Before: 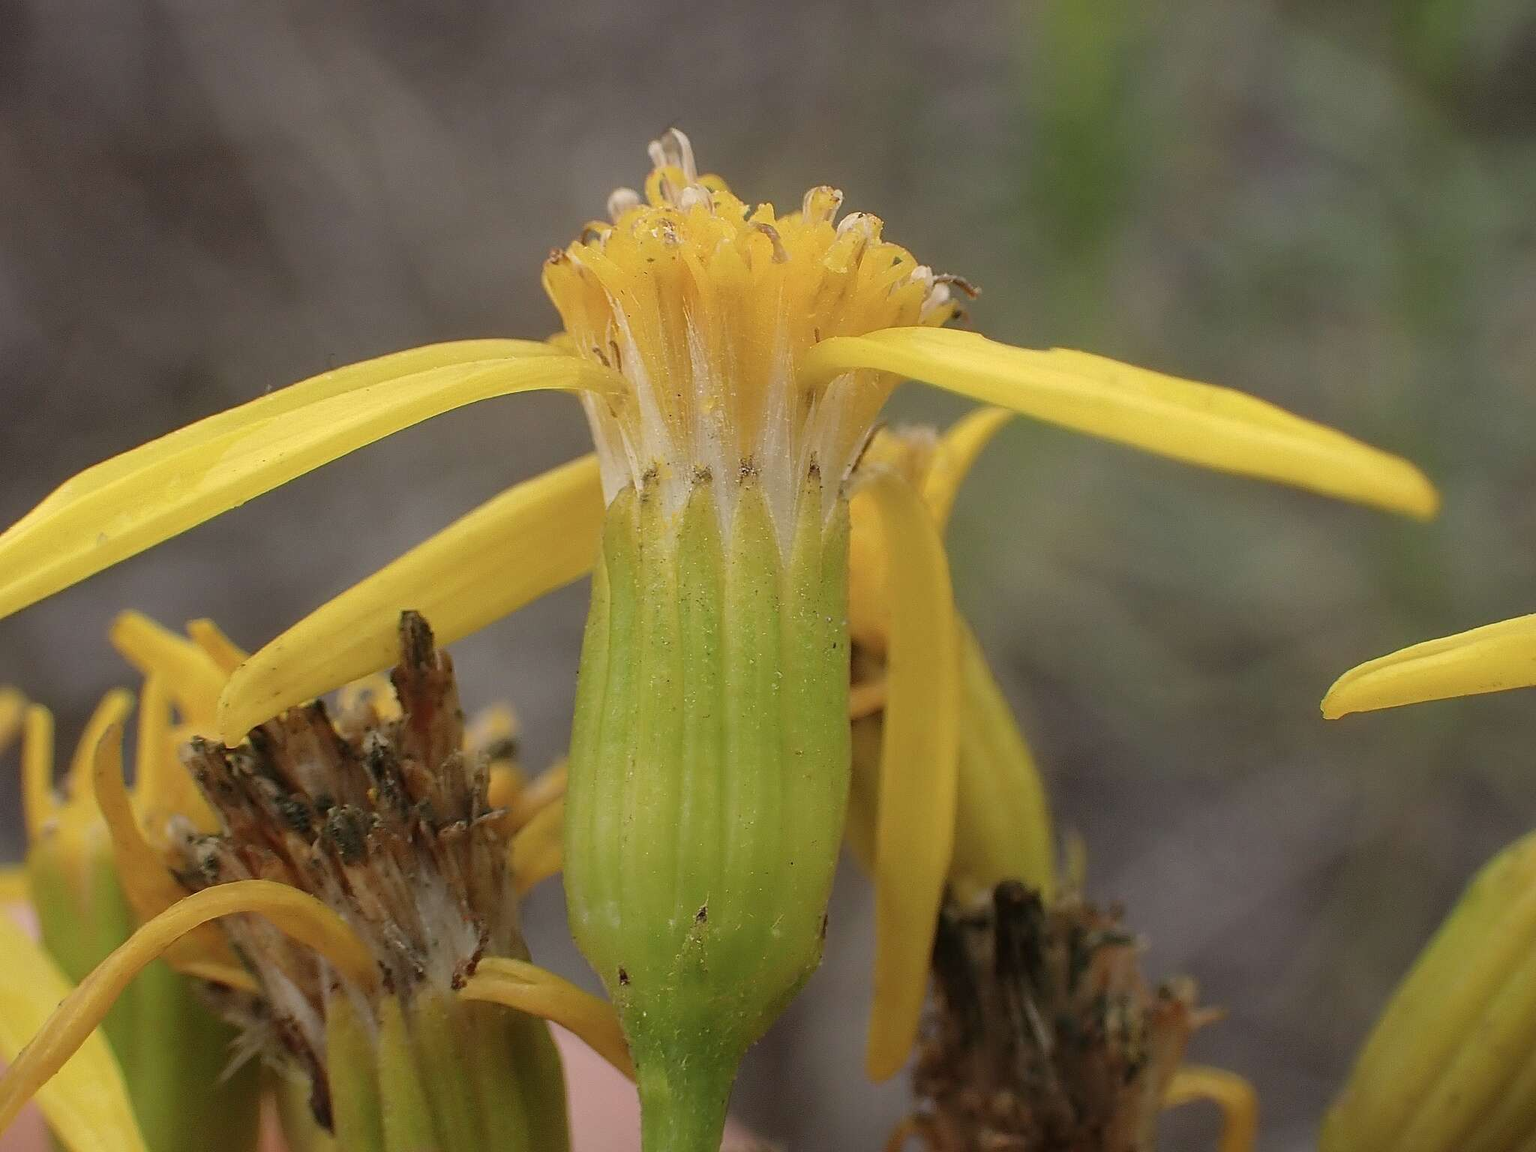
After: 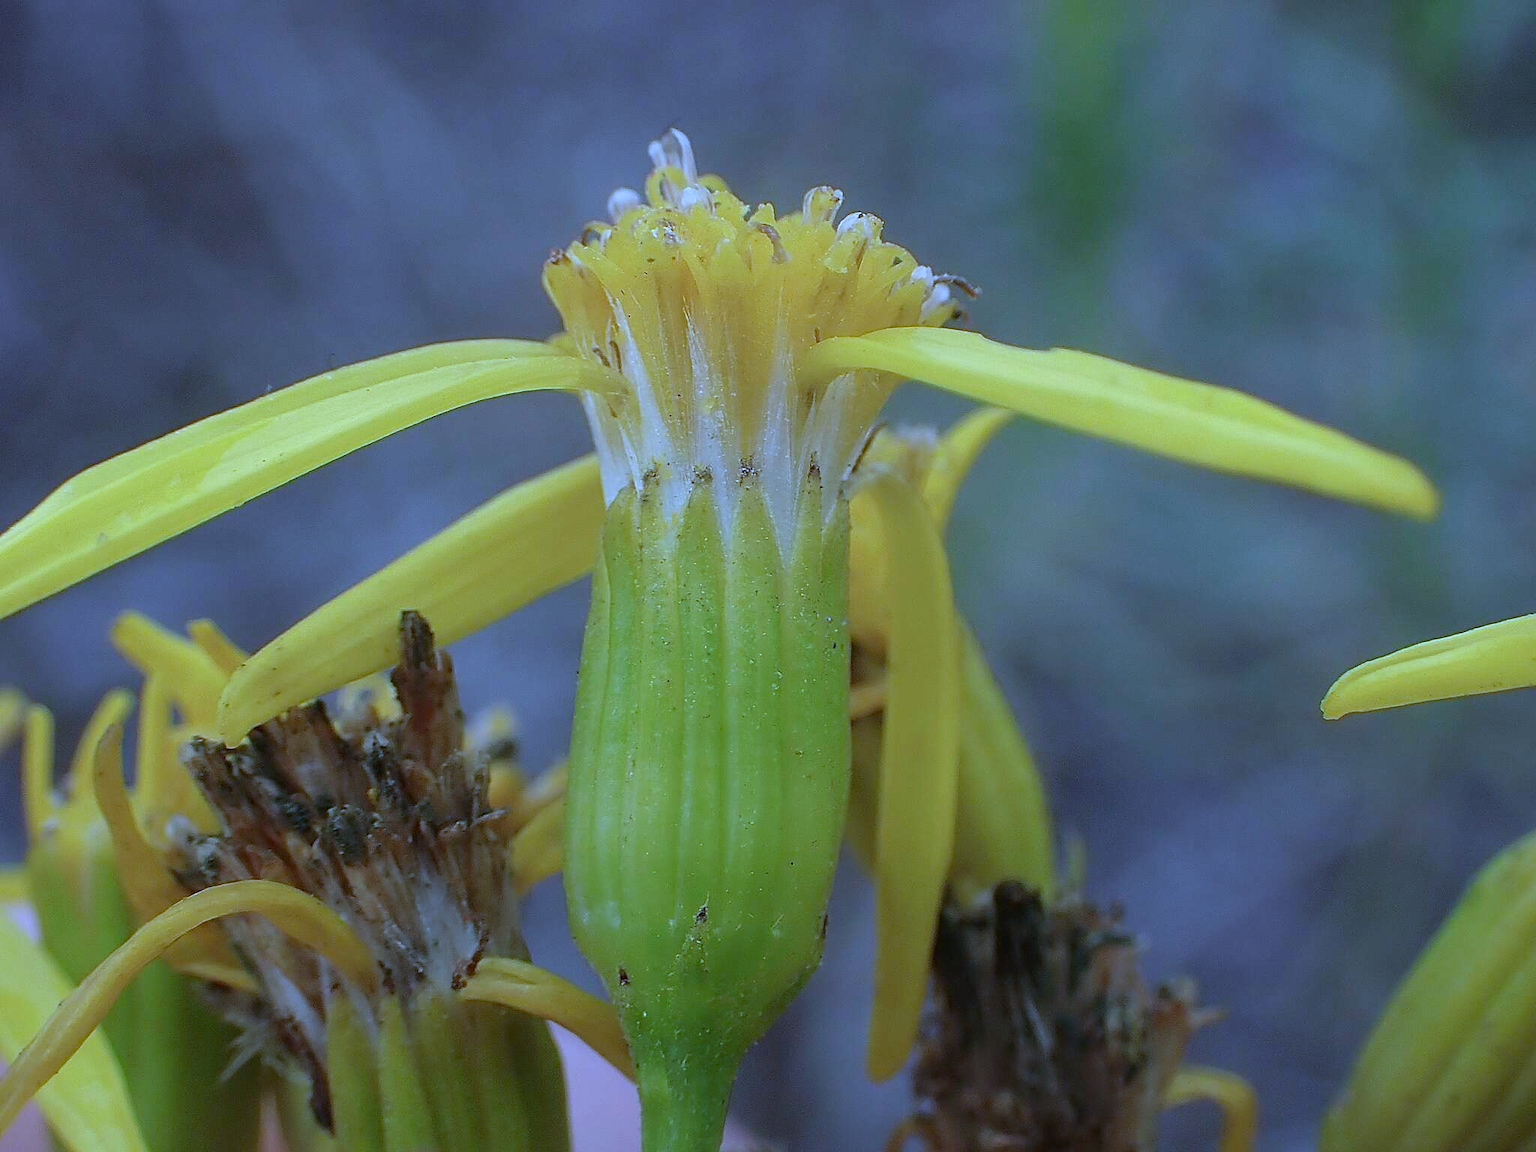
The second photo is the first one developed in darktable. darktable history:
white balance: red 0.766, blue 1.537
sharpen: radius 1.559, amount 0.373, threshold 1.271
